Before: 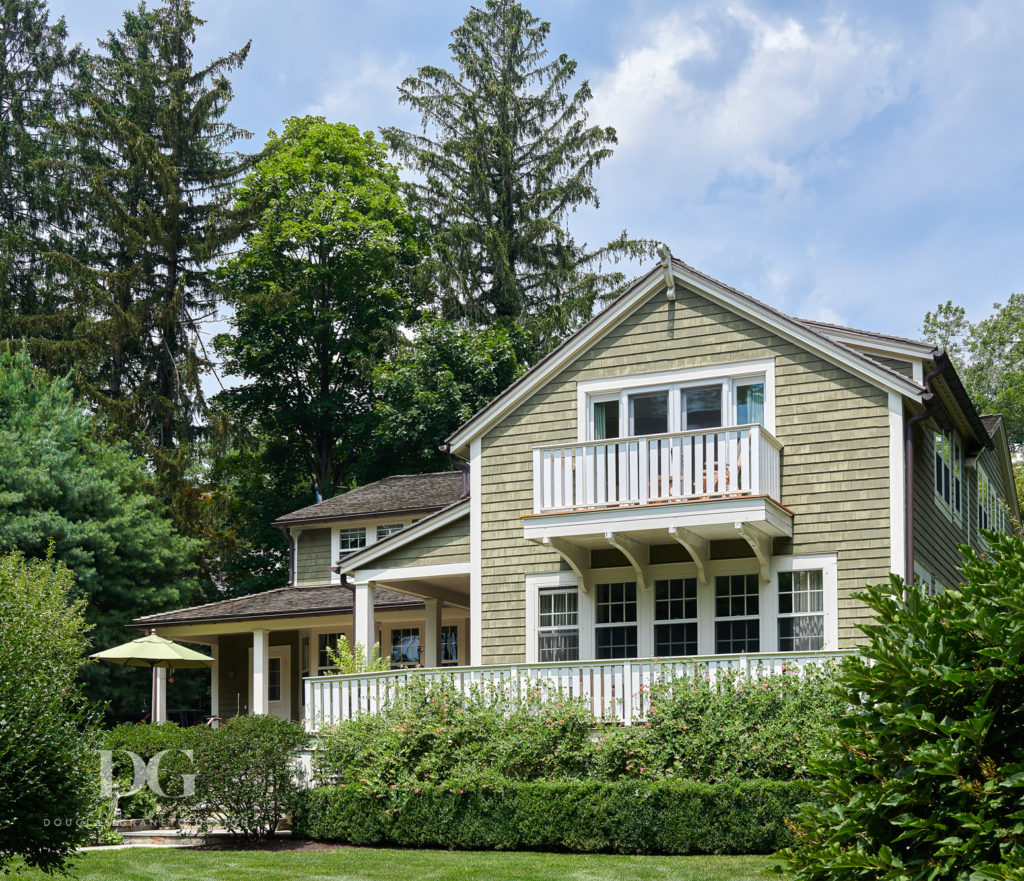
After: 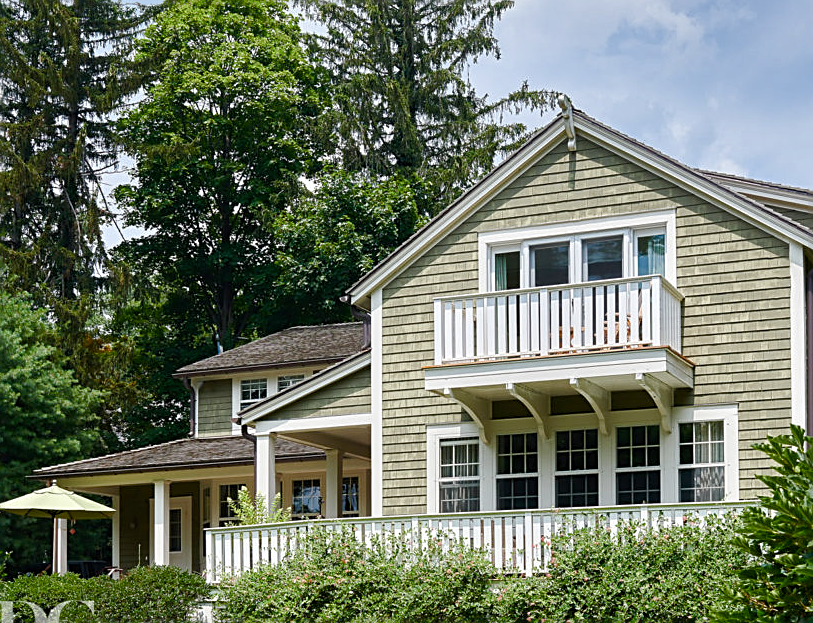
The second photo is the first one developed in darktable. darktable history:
shadows and highlights: shadows 12, white point adjustment 1.2, soften with gaussian
color balance rgb: perceptual saturation grading › global saturation 20%, perceptual saturation grading › highlights -50%, perceptual saturation grading › shadows 30%
sharpen: on, module defaults
crop: left 9.712%, top 16.928%, right 10.845%, bottom 12.332%
